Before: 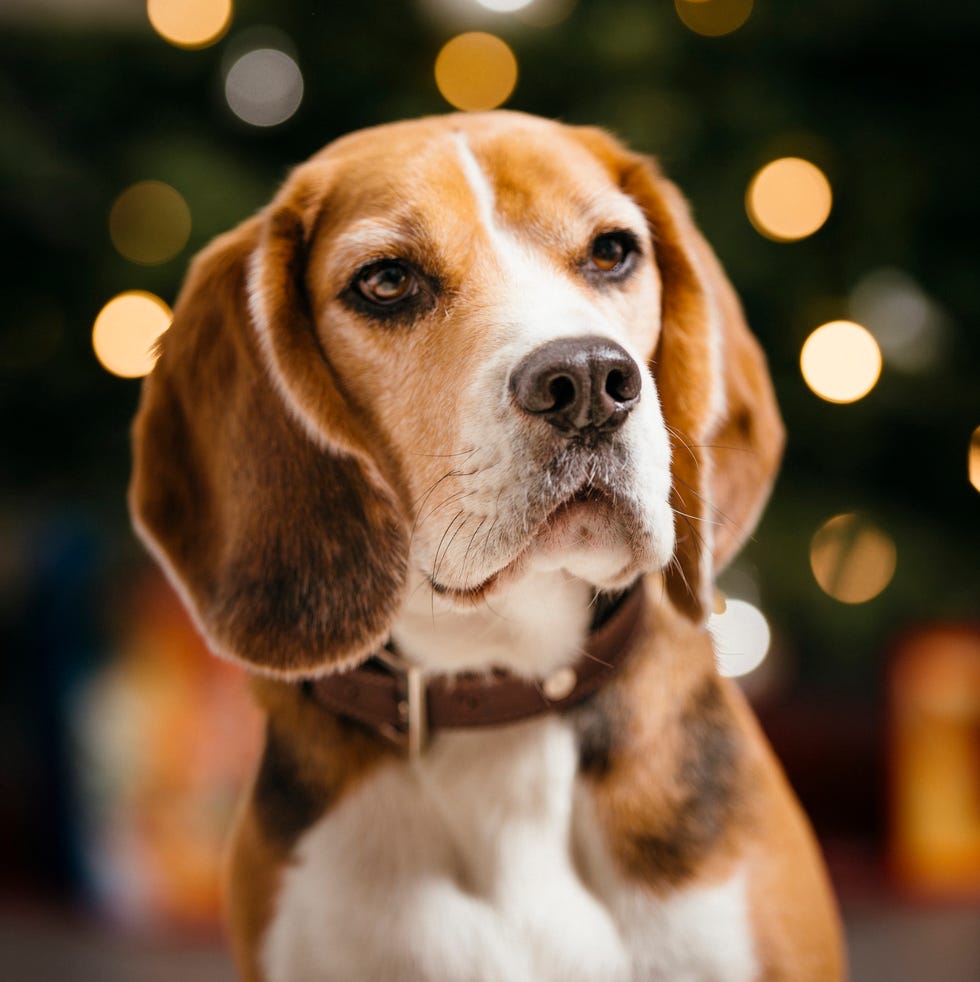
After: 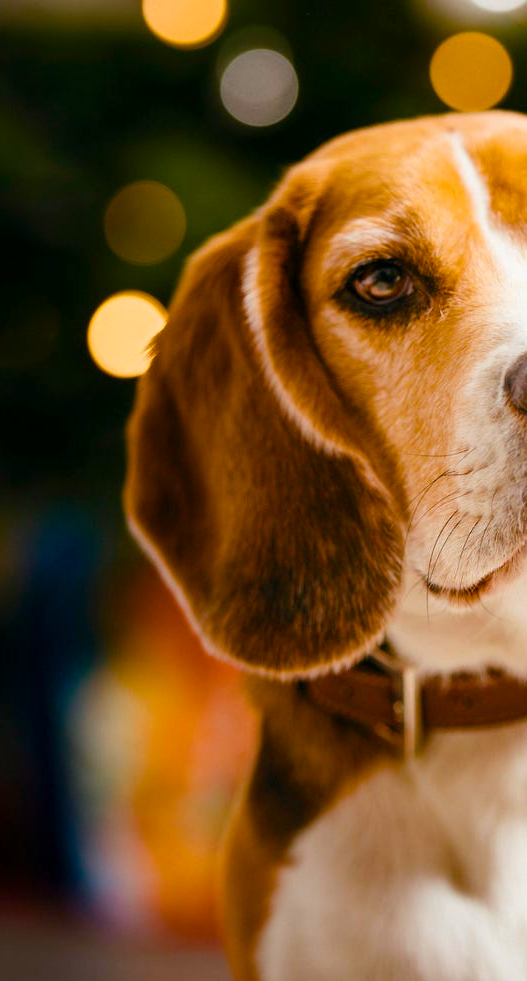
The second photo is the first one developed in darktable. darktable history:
color balance rgb: perceptual saturation grading › global saturation 20%, perceptual saturation grading › highlights -25%, perceptual saturation grading › shadows 25%, global vibrance 50%
crop: left 0.587%, right 45.588%, bottom 0.086%
